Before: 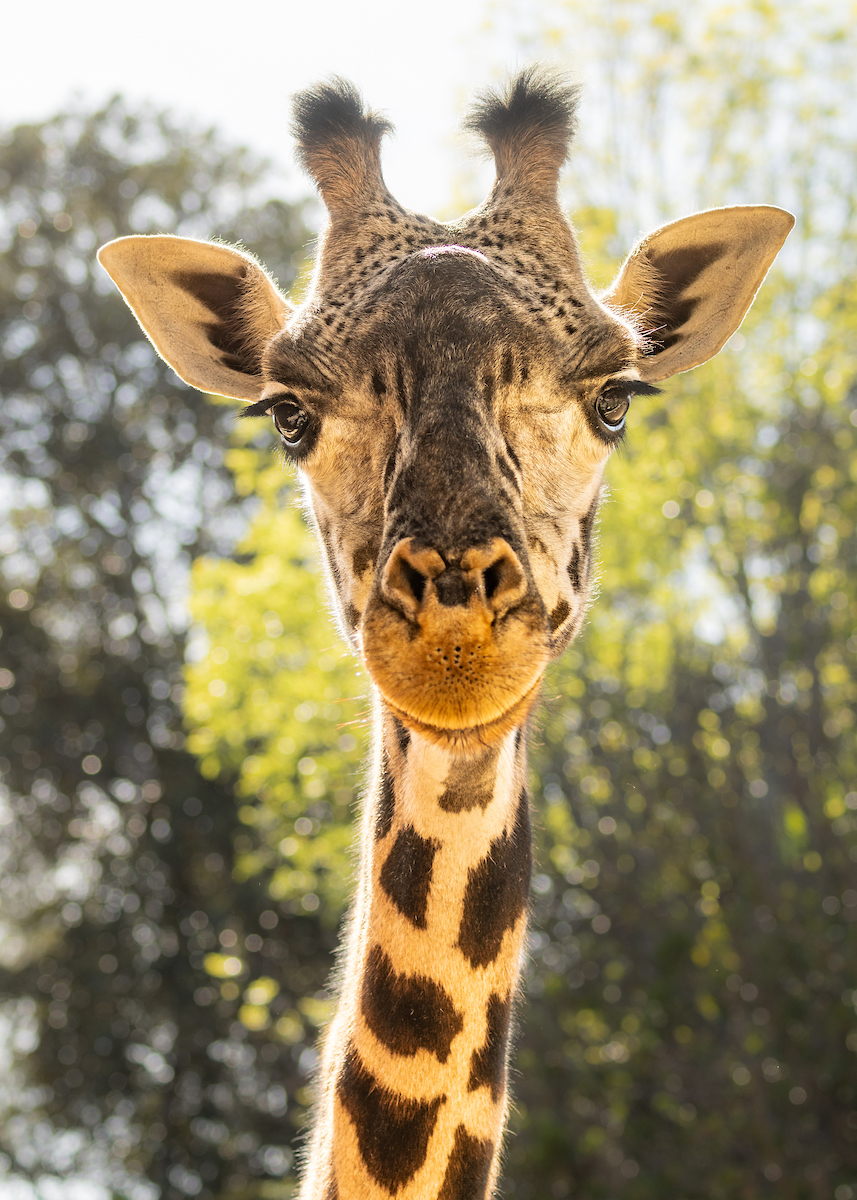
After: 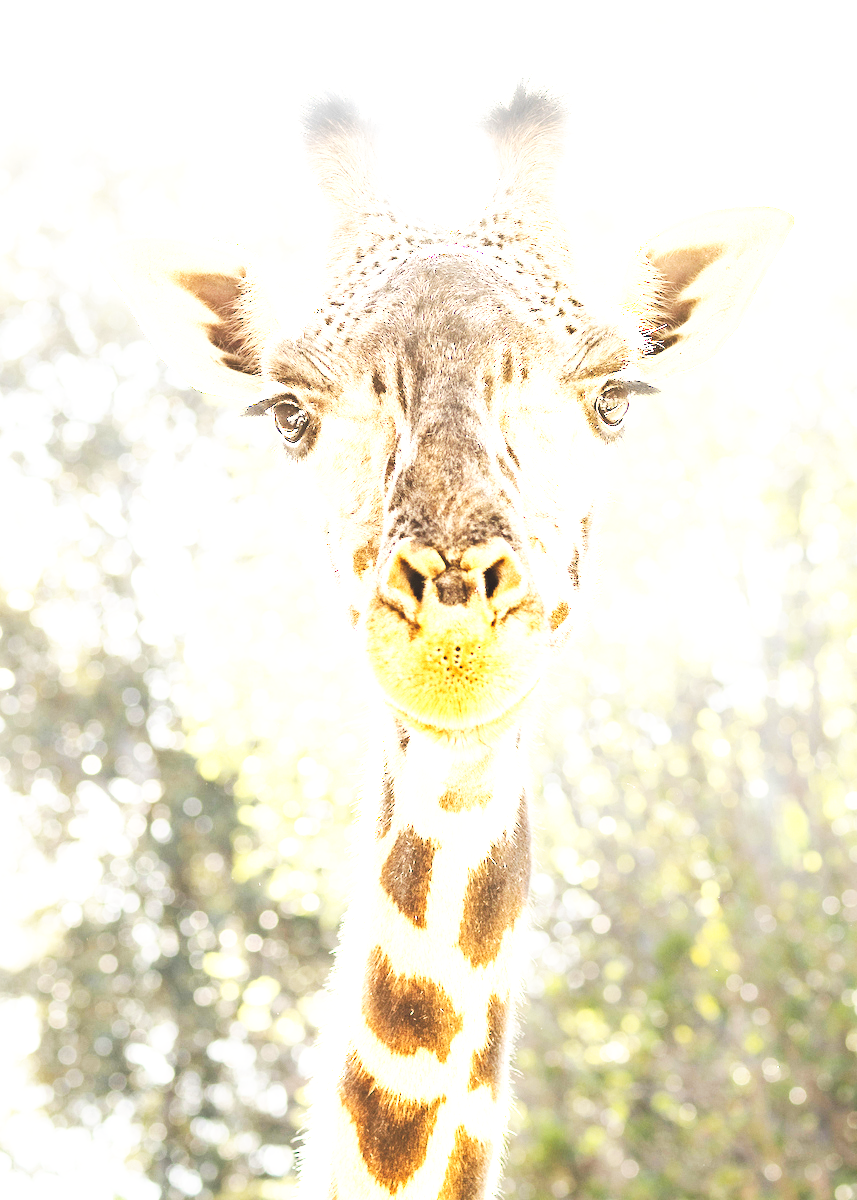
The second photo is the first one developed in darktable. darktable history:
base curve: curves: ch0 [(0, 0) (0.007, 0.004) (0.027, 0.03) (0.046, 0.07) (0.207, 0.54) (0.442, 0.872) (0.673, 0.972) (1, 1)], preserve colors none
exposure: black level correction -0.004, exposure 0.057 EV, compensate exposure bias true, compensate highlight preservation false
